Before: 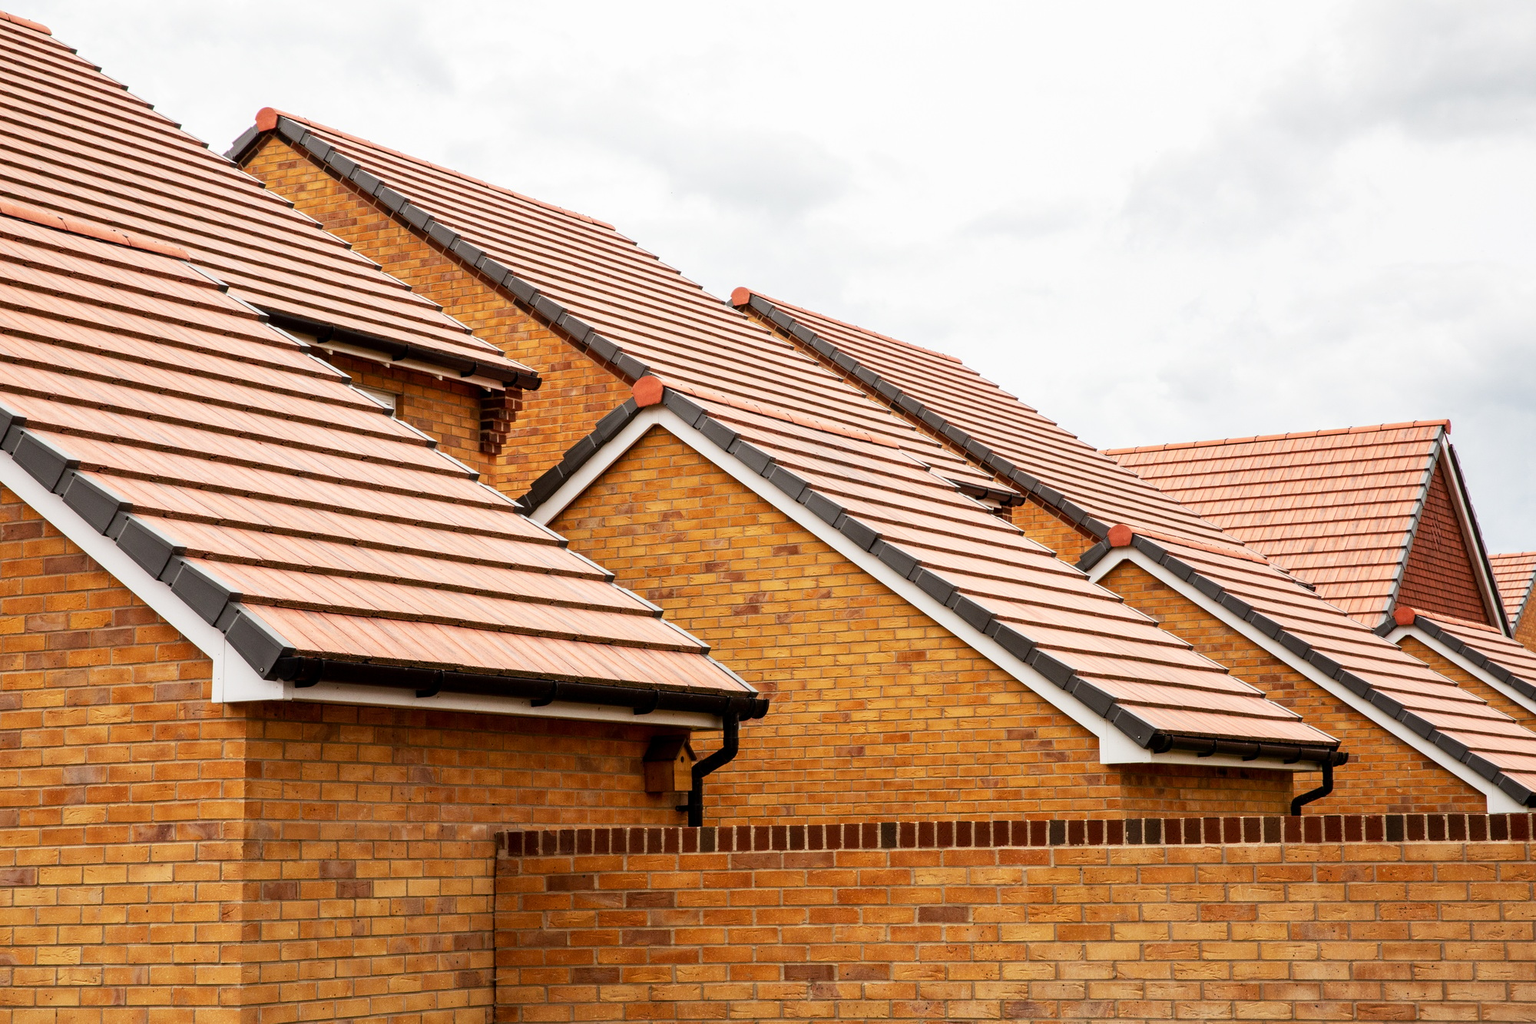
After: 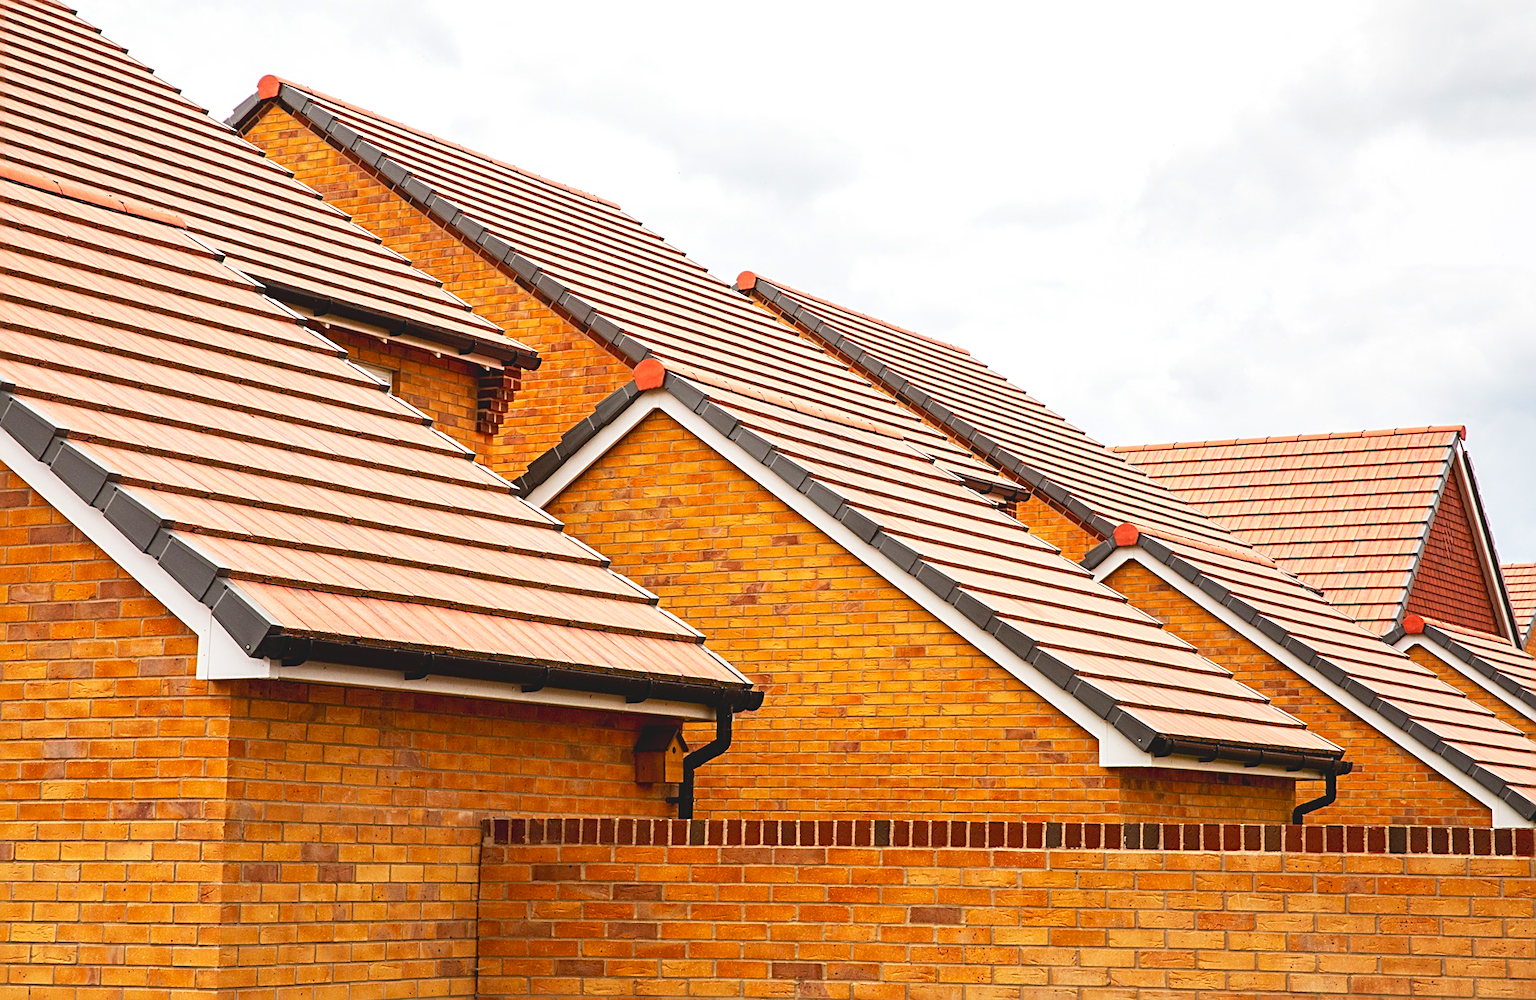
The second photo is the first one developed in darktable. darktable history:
contrast brightness saturation: contrast -0.19, saturation 0.19
rotate and perspective: rotation 1.57°, crop left 0.018, crop right 0.982, crop top 0.039, crop bottom 0.961
sharpen: radius 2.543, amount 0.636
exposure: black level correction 0, exposure 0.5 EV, compensate exposure bias true, compensate highlight preservation false
